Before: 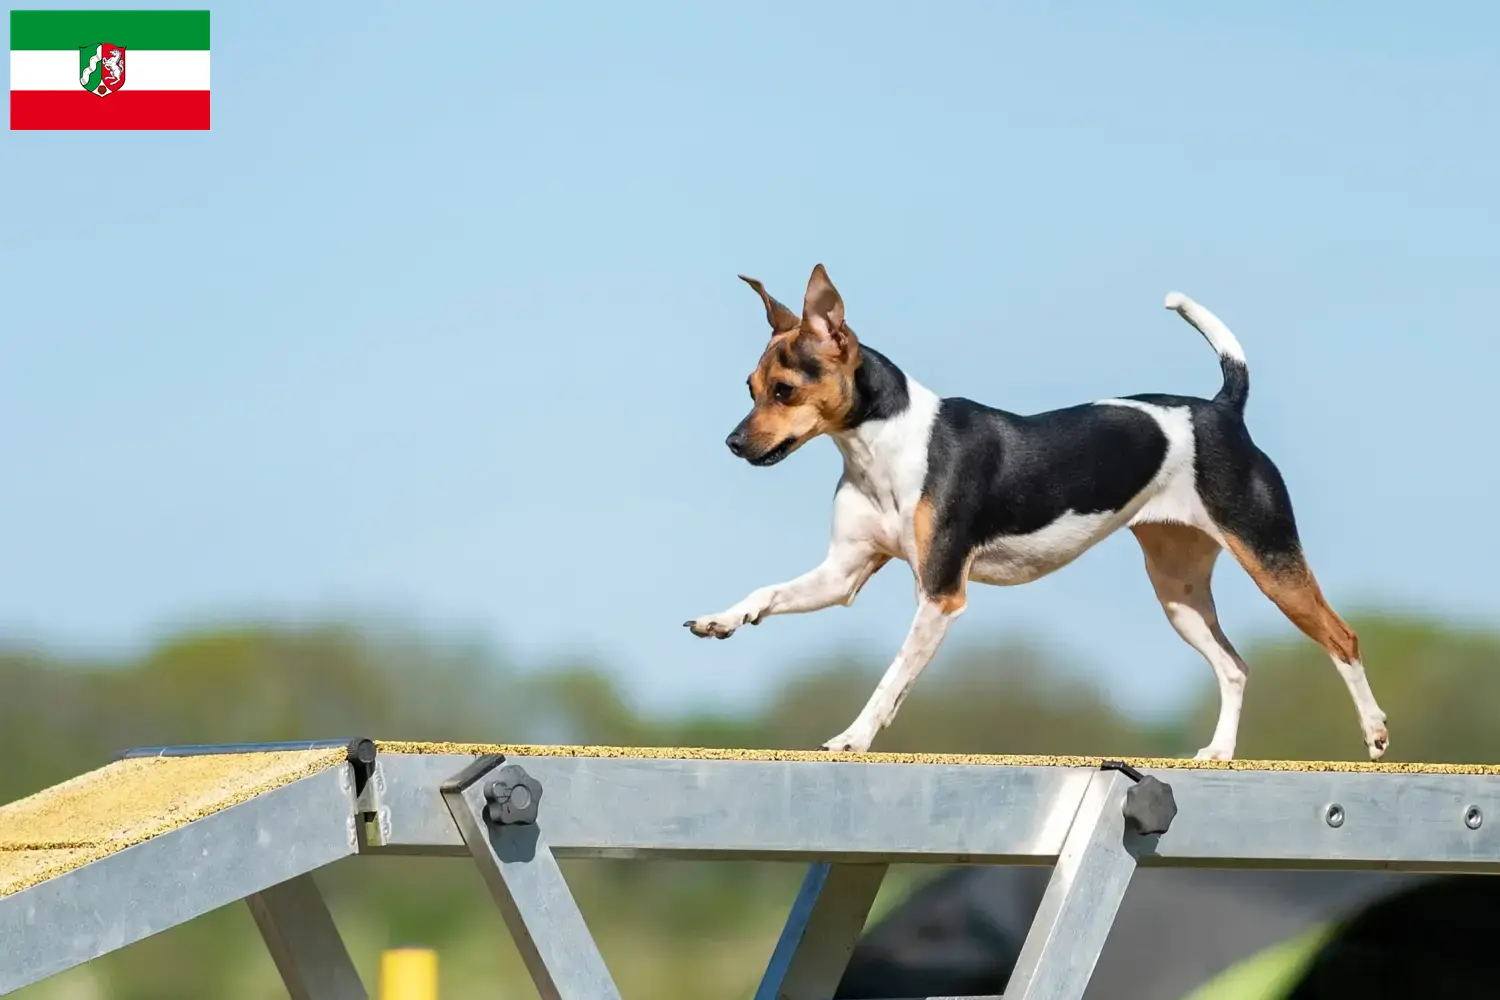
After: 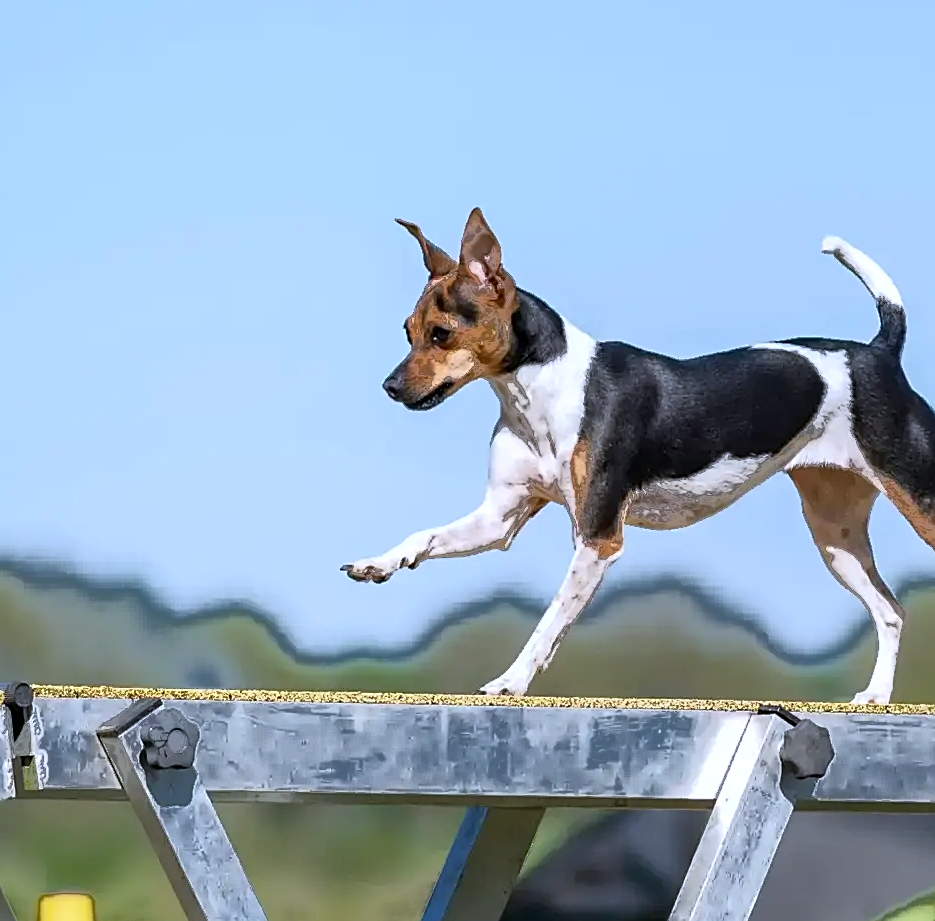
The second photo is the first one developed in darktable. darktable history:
fill light: exposure -0.73 EV, center 0.69, width 2.2
sharpen: on, module defaults
crop and rotate: left 22.918%, top 5.629%, right 14.711%, bottom 2.247%
local contrast: highlights 100%, shadows 100%, detail 120%, midtone range 0.2
white balance: red 0.967, blue 1.119, emerald 0.756
